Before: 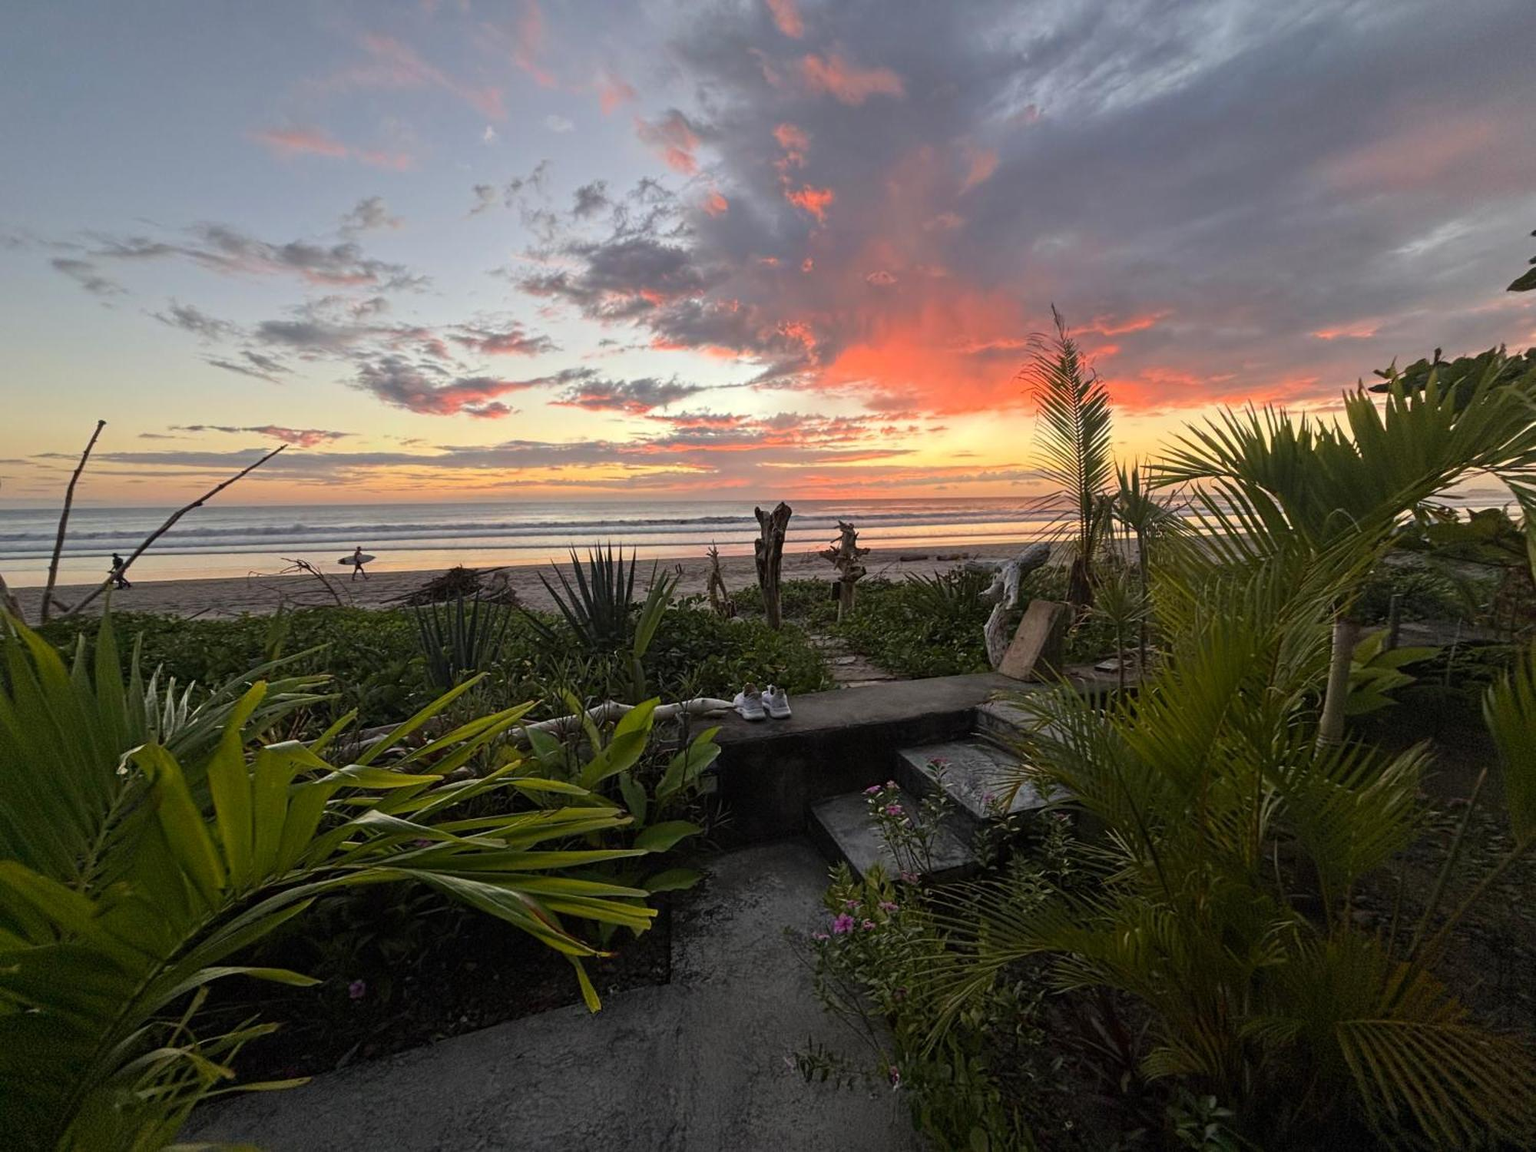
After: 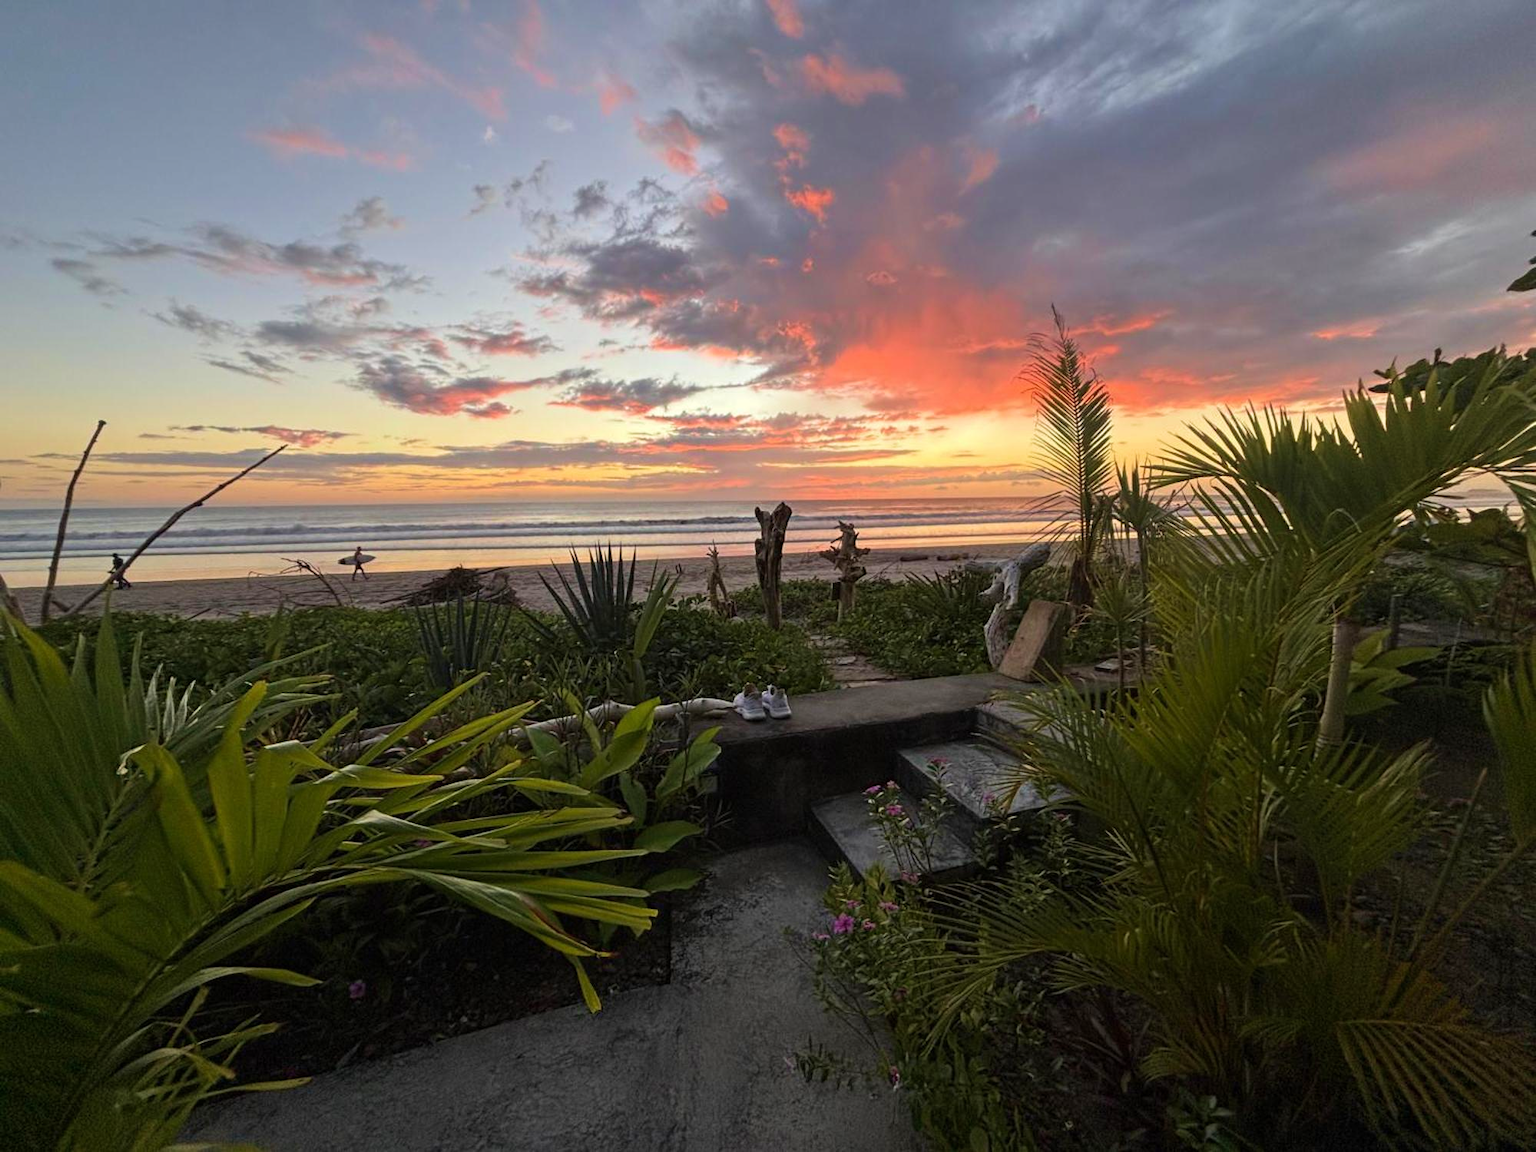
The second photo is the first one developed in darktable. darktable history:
velvia: on, module defaults
